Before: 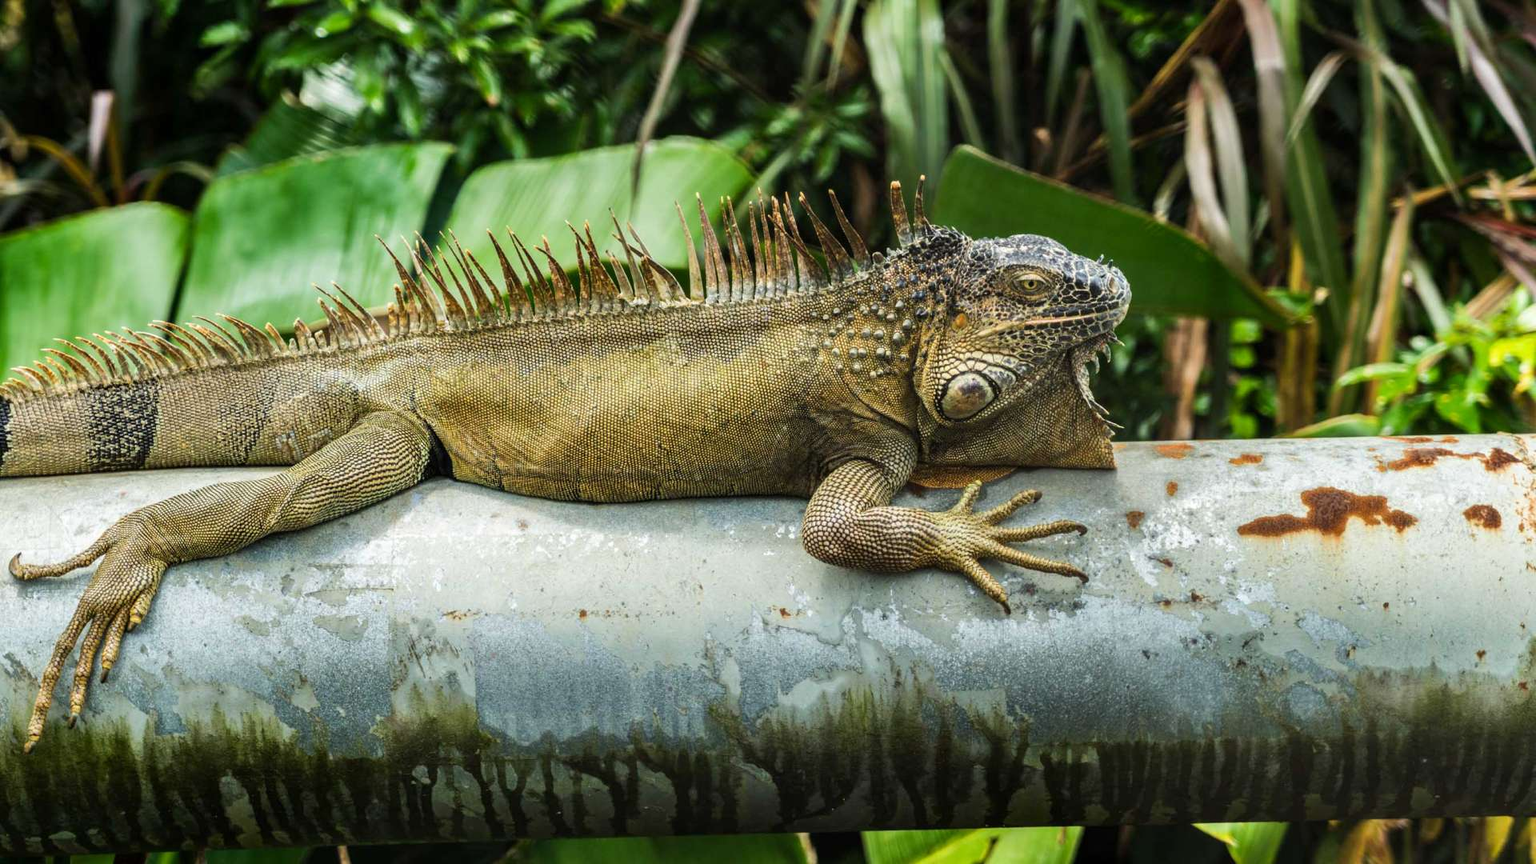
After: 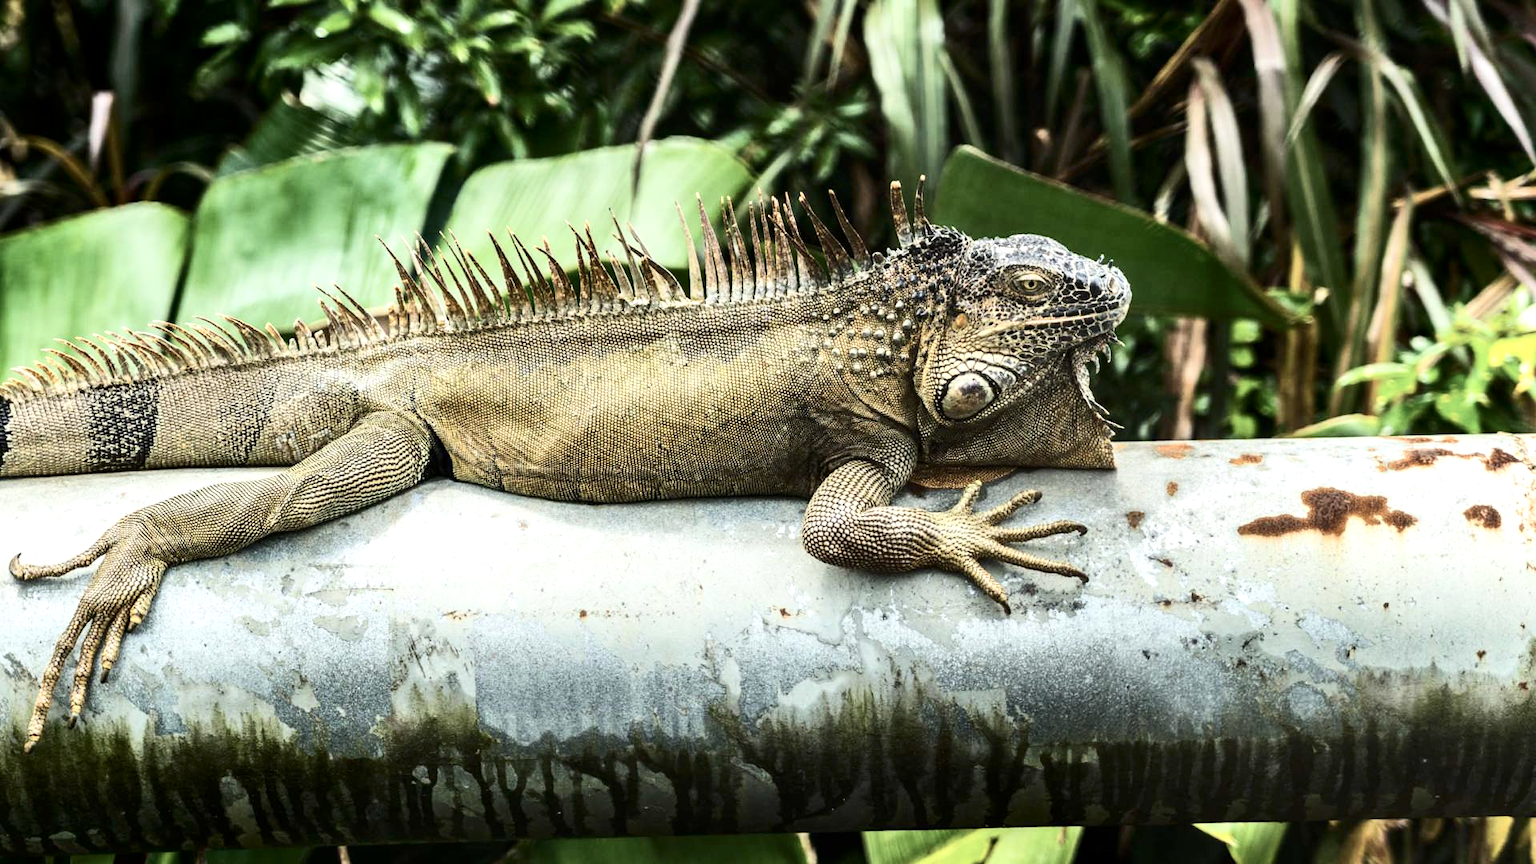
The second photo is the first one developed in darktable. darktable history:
exposure: black level correction 0.001, exposure 0.498 EV, compensate exposure bias true, compensate highlight preservation false
contrast brightness saturation: contrast 0.251, saturation -0.319
